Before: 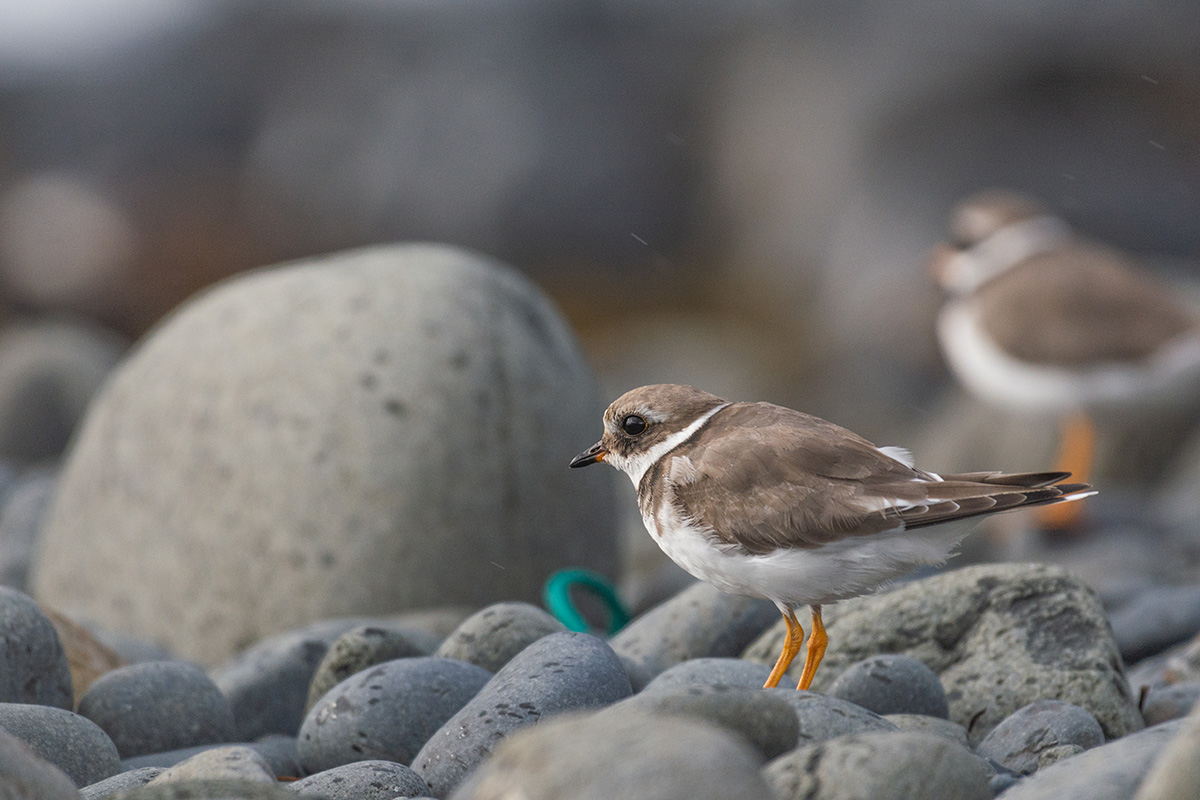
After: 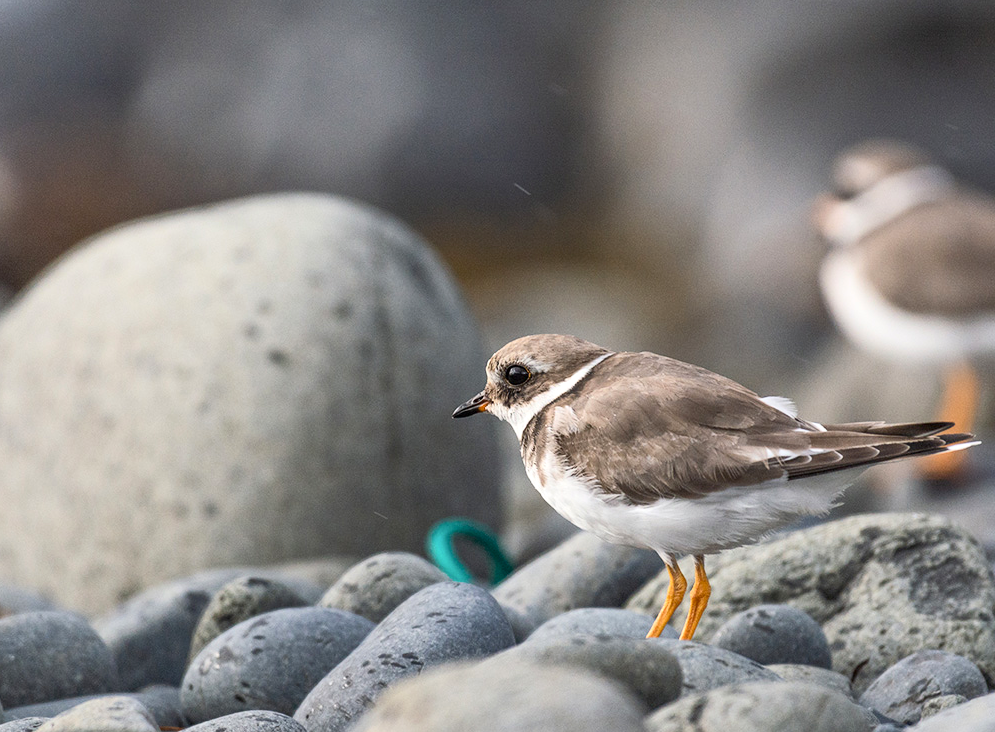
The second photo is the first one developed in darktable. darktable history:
crop: left 9.791%, top 6.316%, right 7.212%, bottom 2.143%
contrast brightness saturation: contrast 0.239, brightness 0.087
tone equalizer: edges refinement/feathering 500, mask exposure compensation -1.57 EV, preserve details no
exposure: black level correction 0.005, exposure 0.28 EV, compensate exposure bias true, compensate highlight preservation false
